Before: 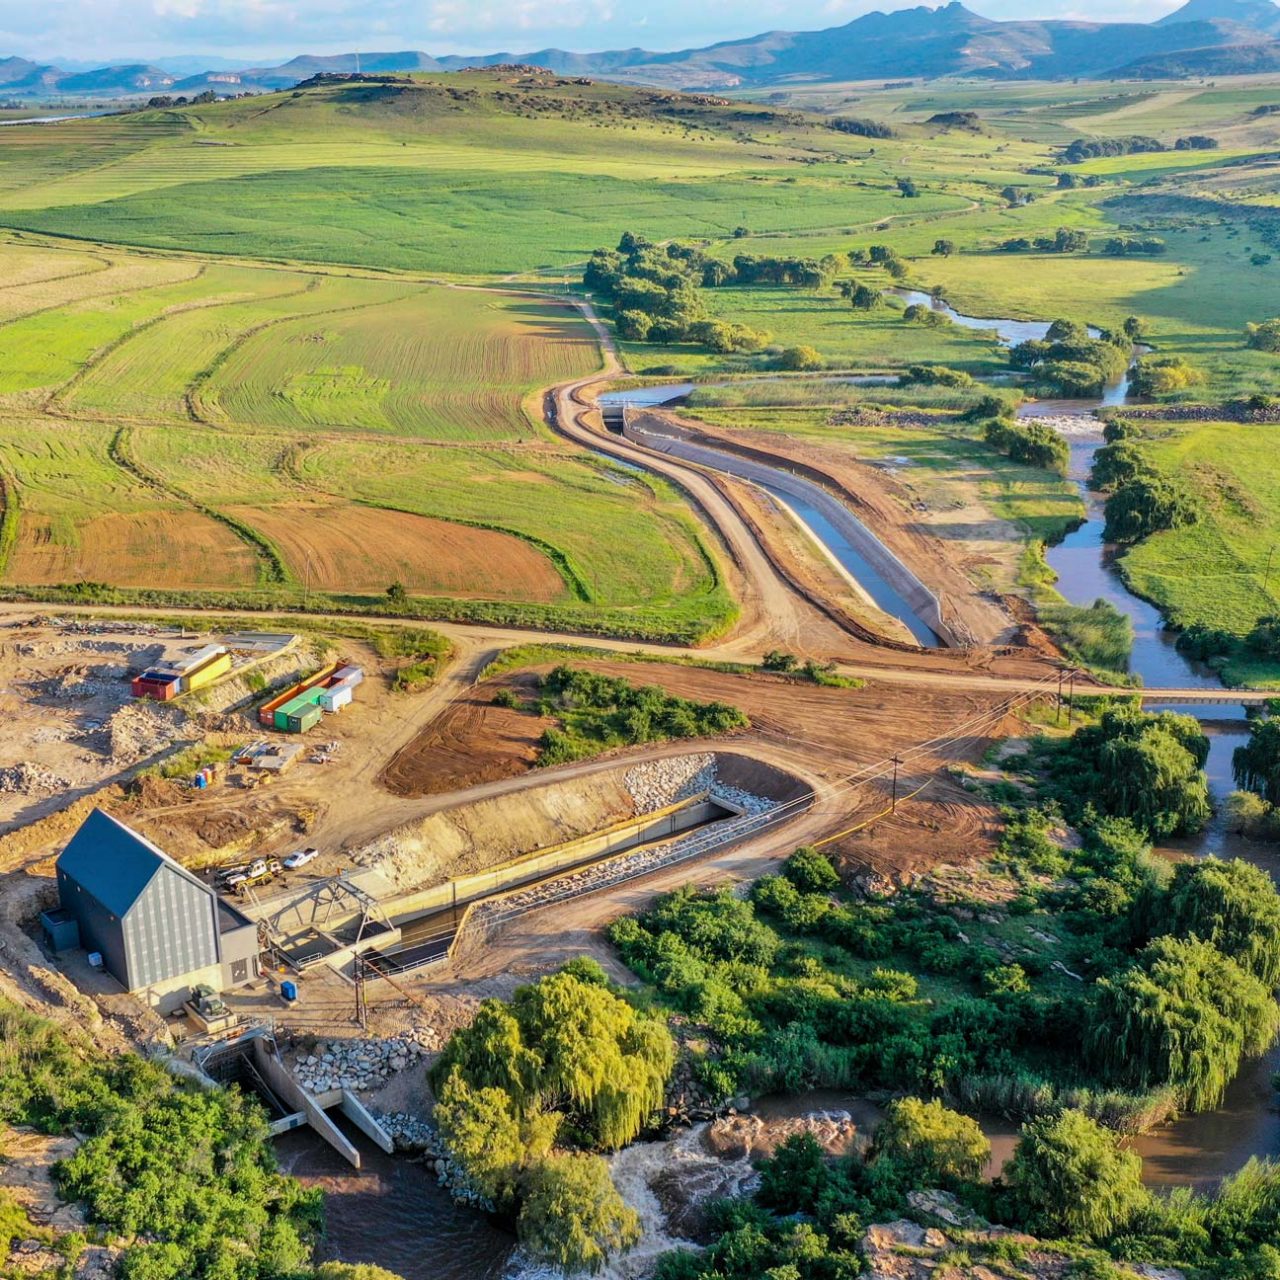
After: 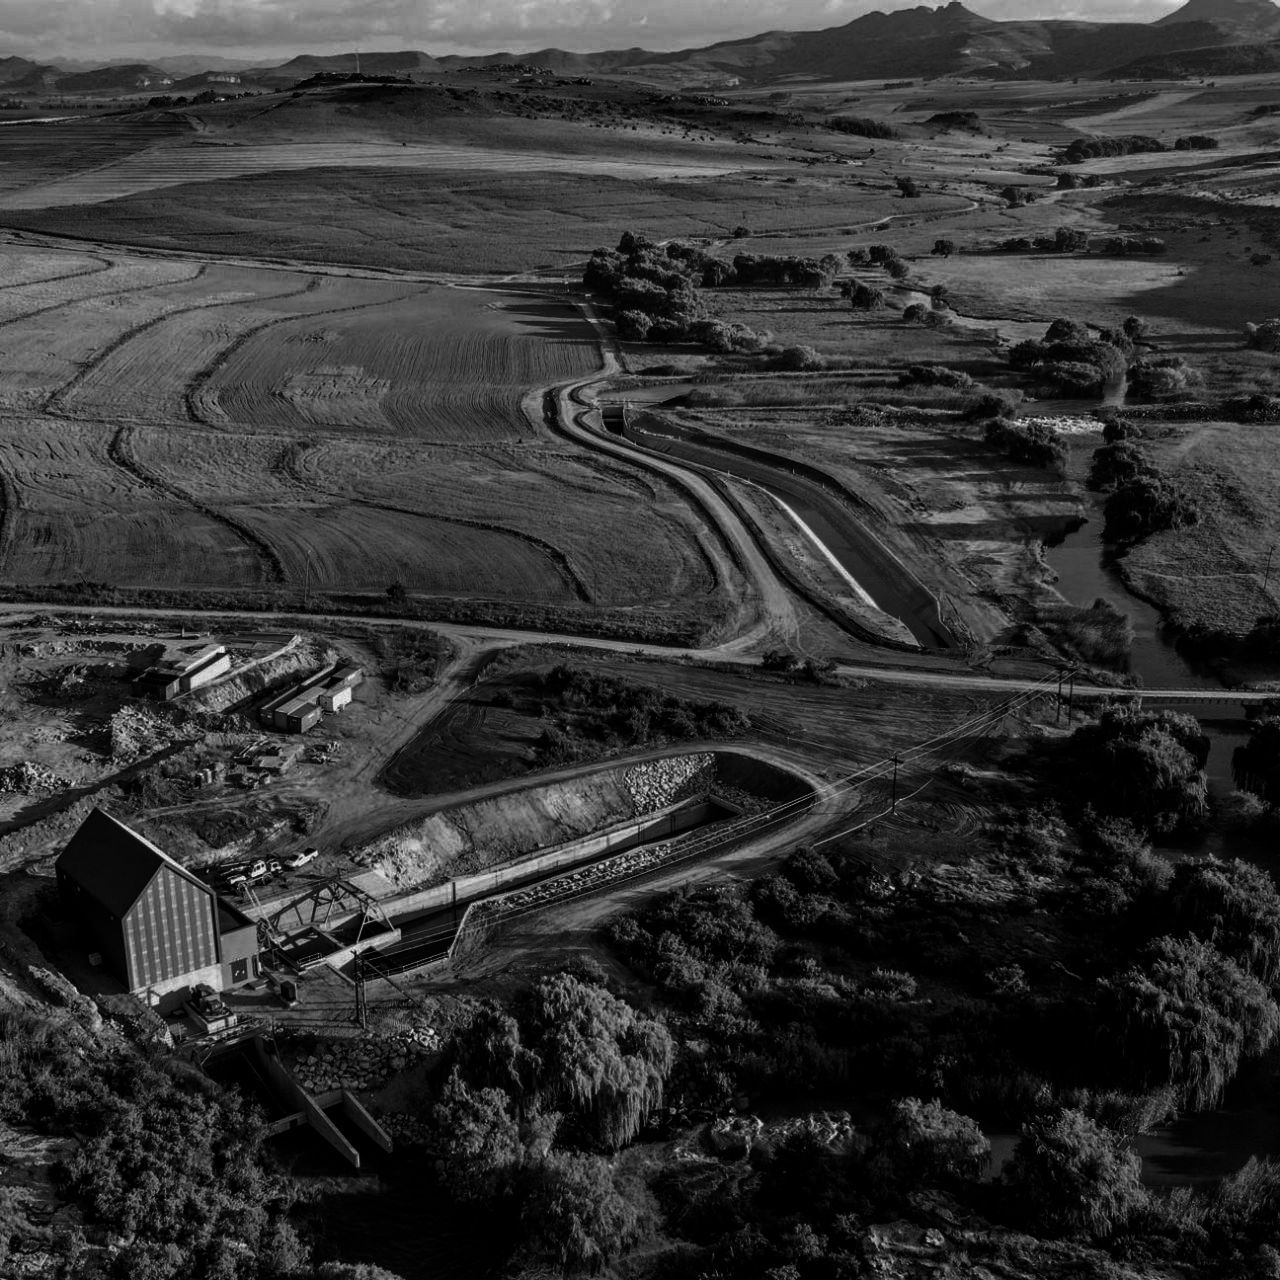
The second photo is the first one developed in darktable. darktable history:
contrast brightness saturation: contrast 0.02, brightness -1, saturation -1
color calibration: illuminant as shot in camera, x 0.358, y 0.373, temperature 4628.91 K
